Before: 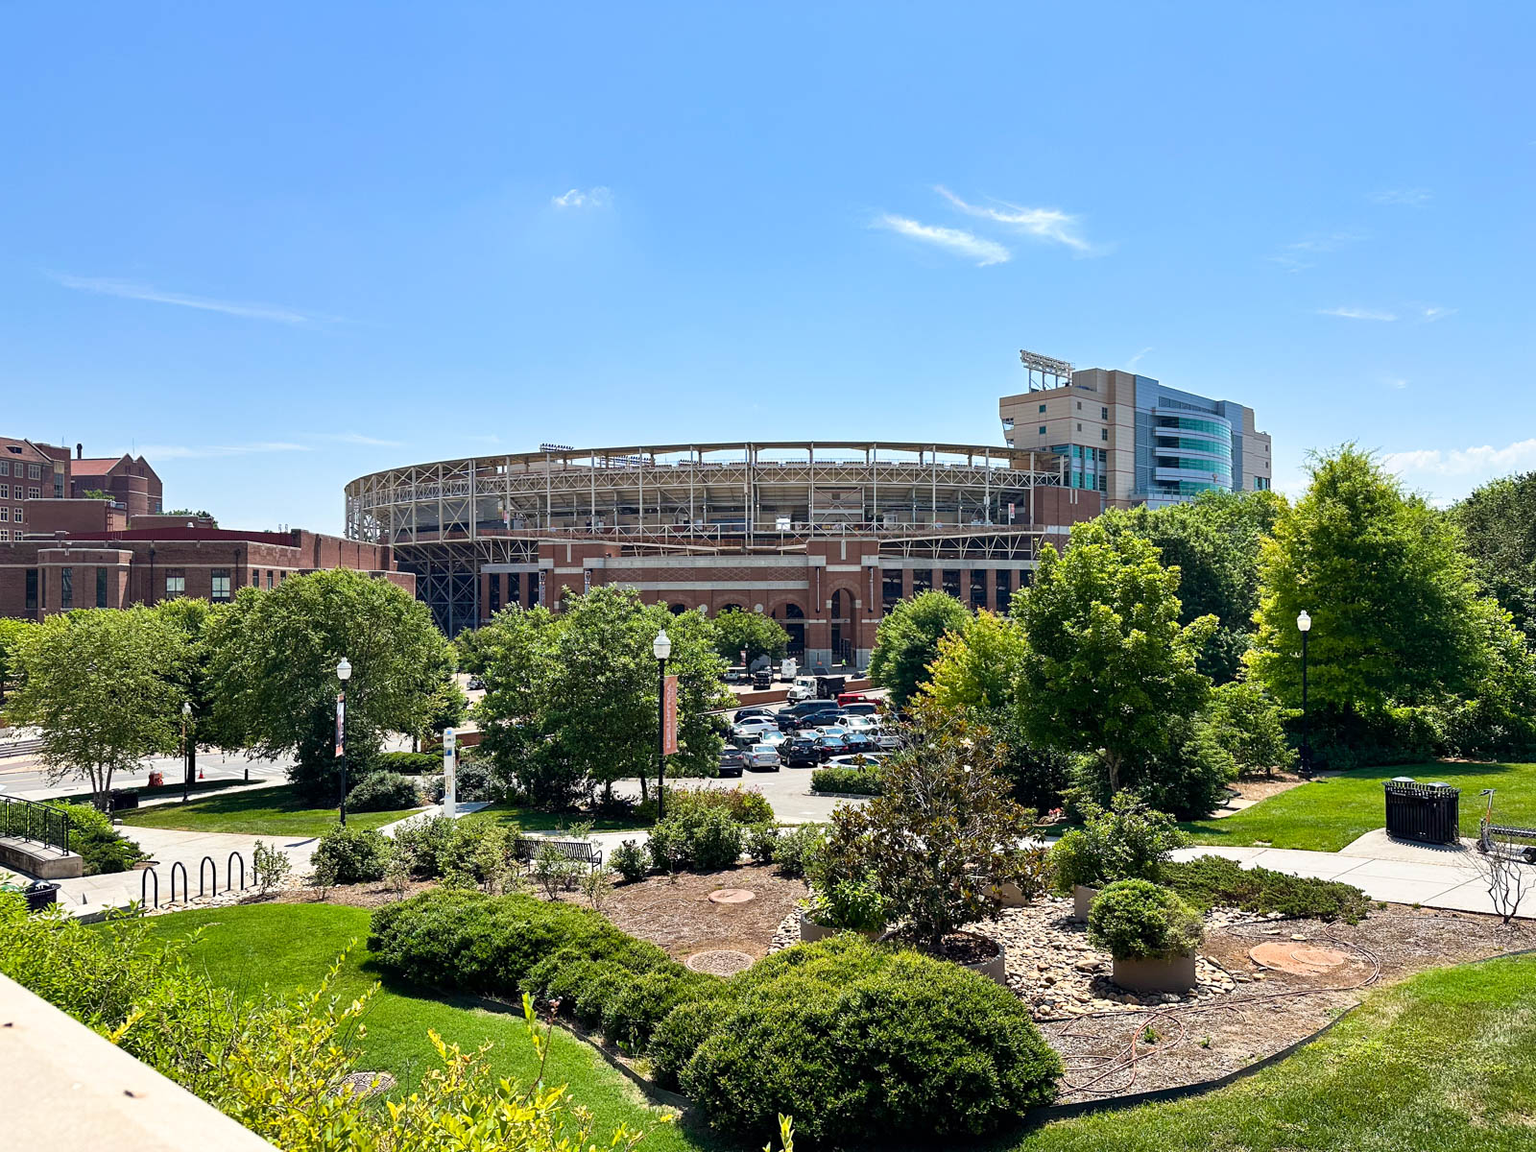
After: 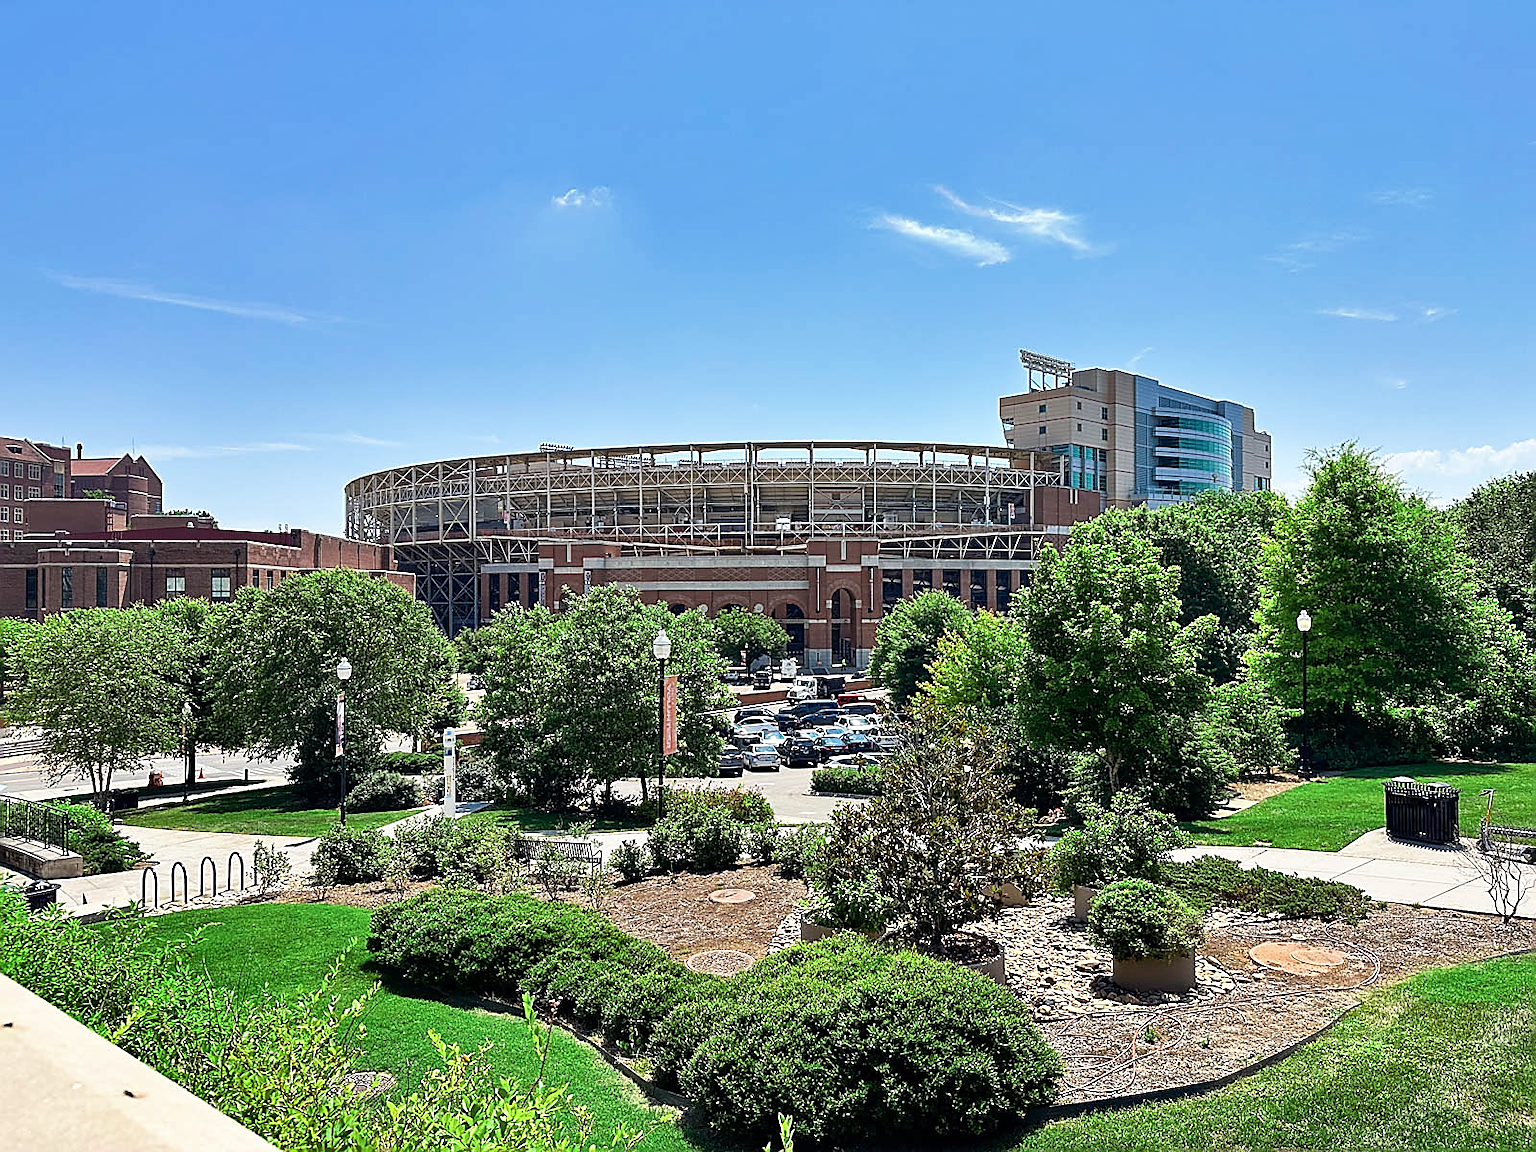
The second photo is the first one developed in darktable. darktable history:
shadows and highlights: soften with gaussian
sharpen: radius 1.4, amount 1.25, threshold 0.7
color zones: curves: ch2 [(0, 0.5) (0.143, 0.517) (0.286, 0.571) (0.429, 0.522) (0.571, 0.5) (0.714, 0.5) (0.857, 0.5) (1, 0.5)]
